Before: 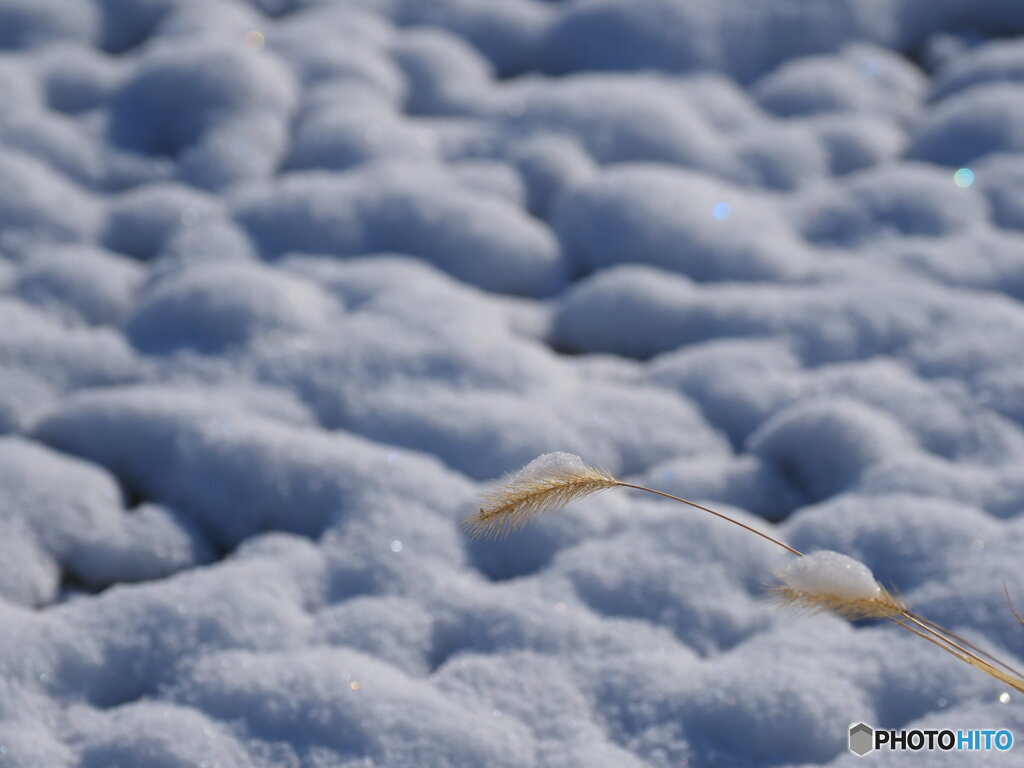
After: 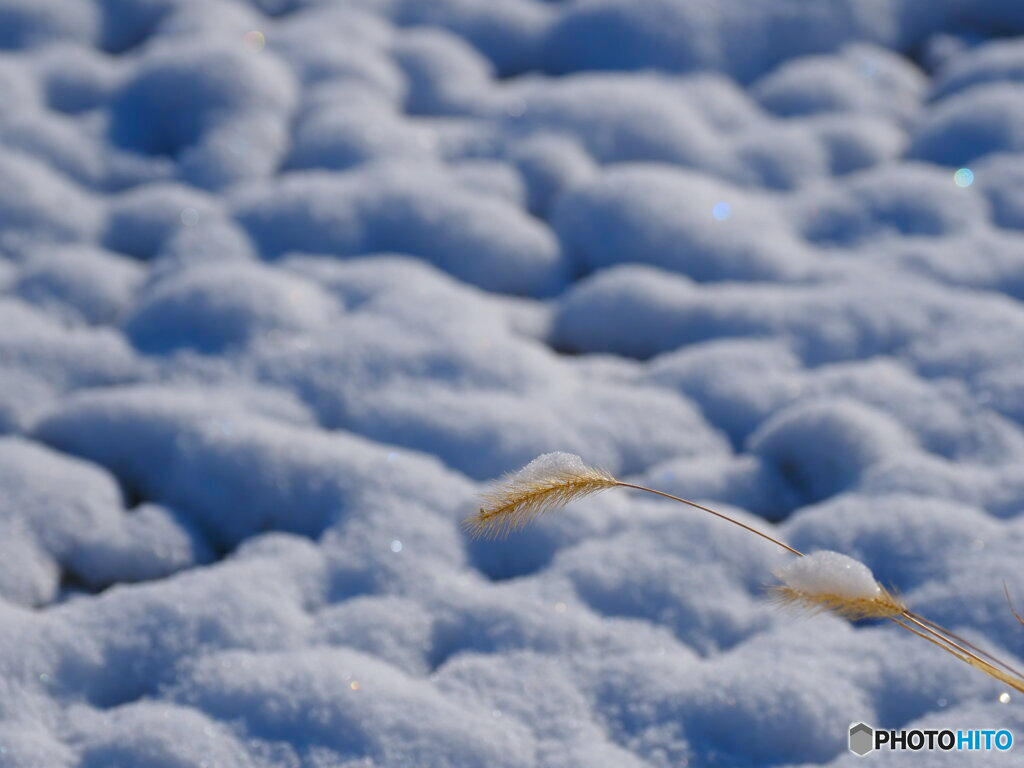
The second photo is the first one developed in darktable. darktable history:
color balance rgb: perceptual saturation grading › global saturation 45.135%, perceptual saturation grading › highlights -50.158%, perceptual saturation grading › shadows 30.038%, global vibrance 2.228%
